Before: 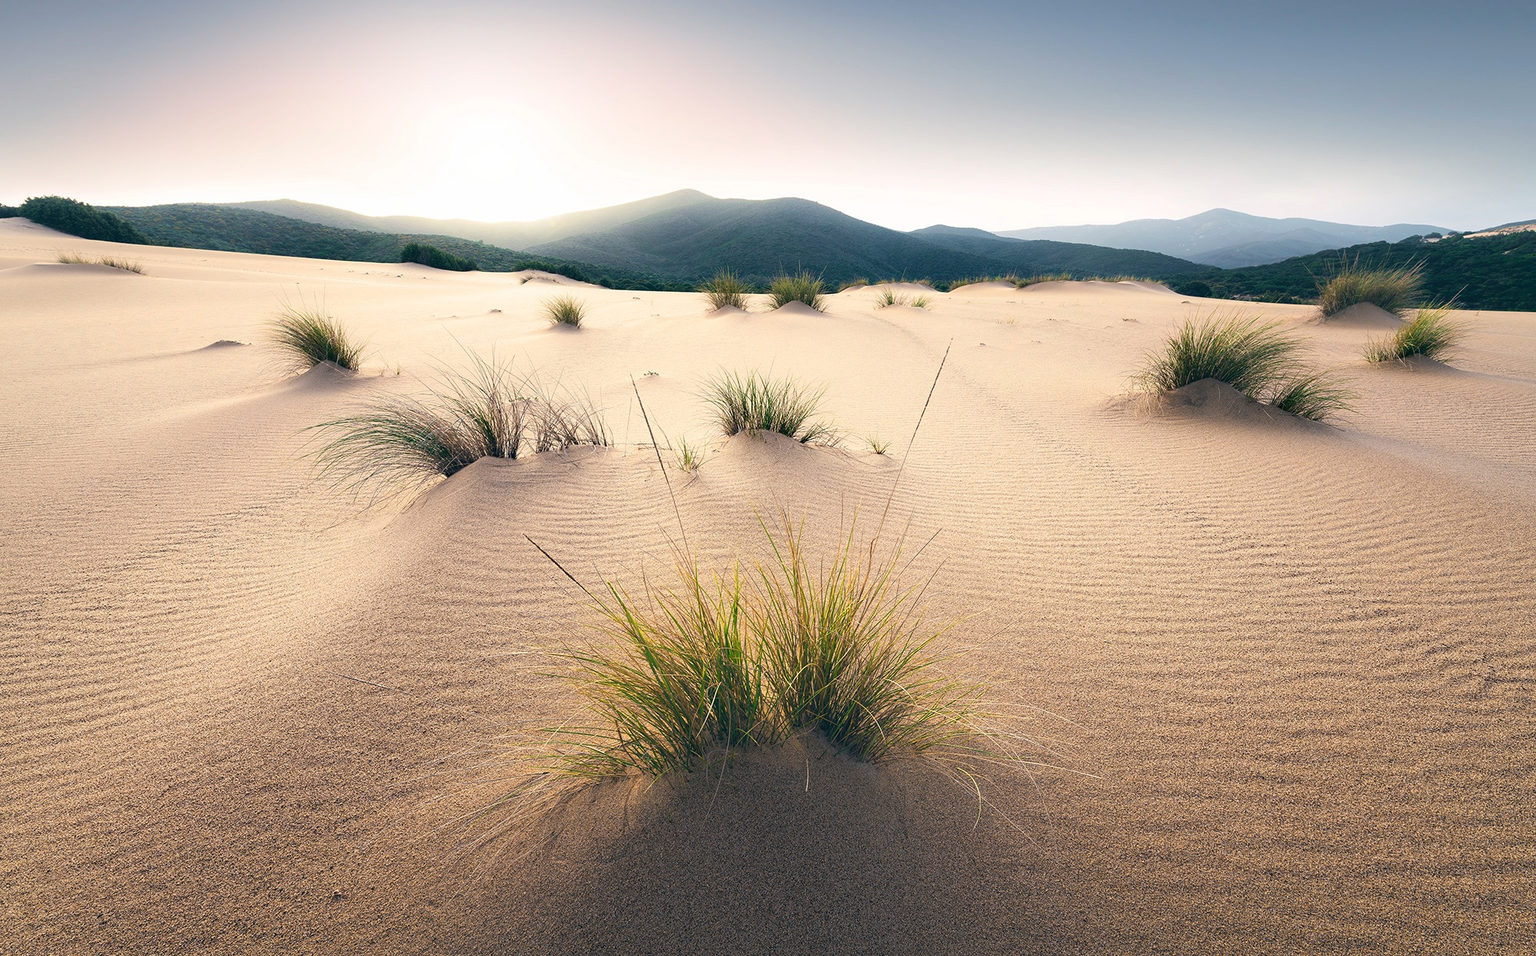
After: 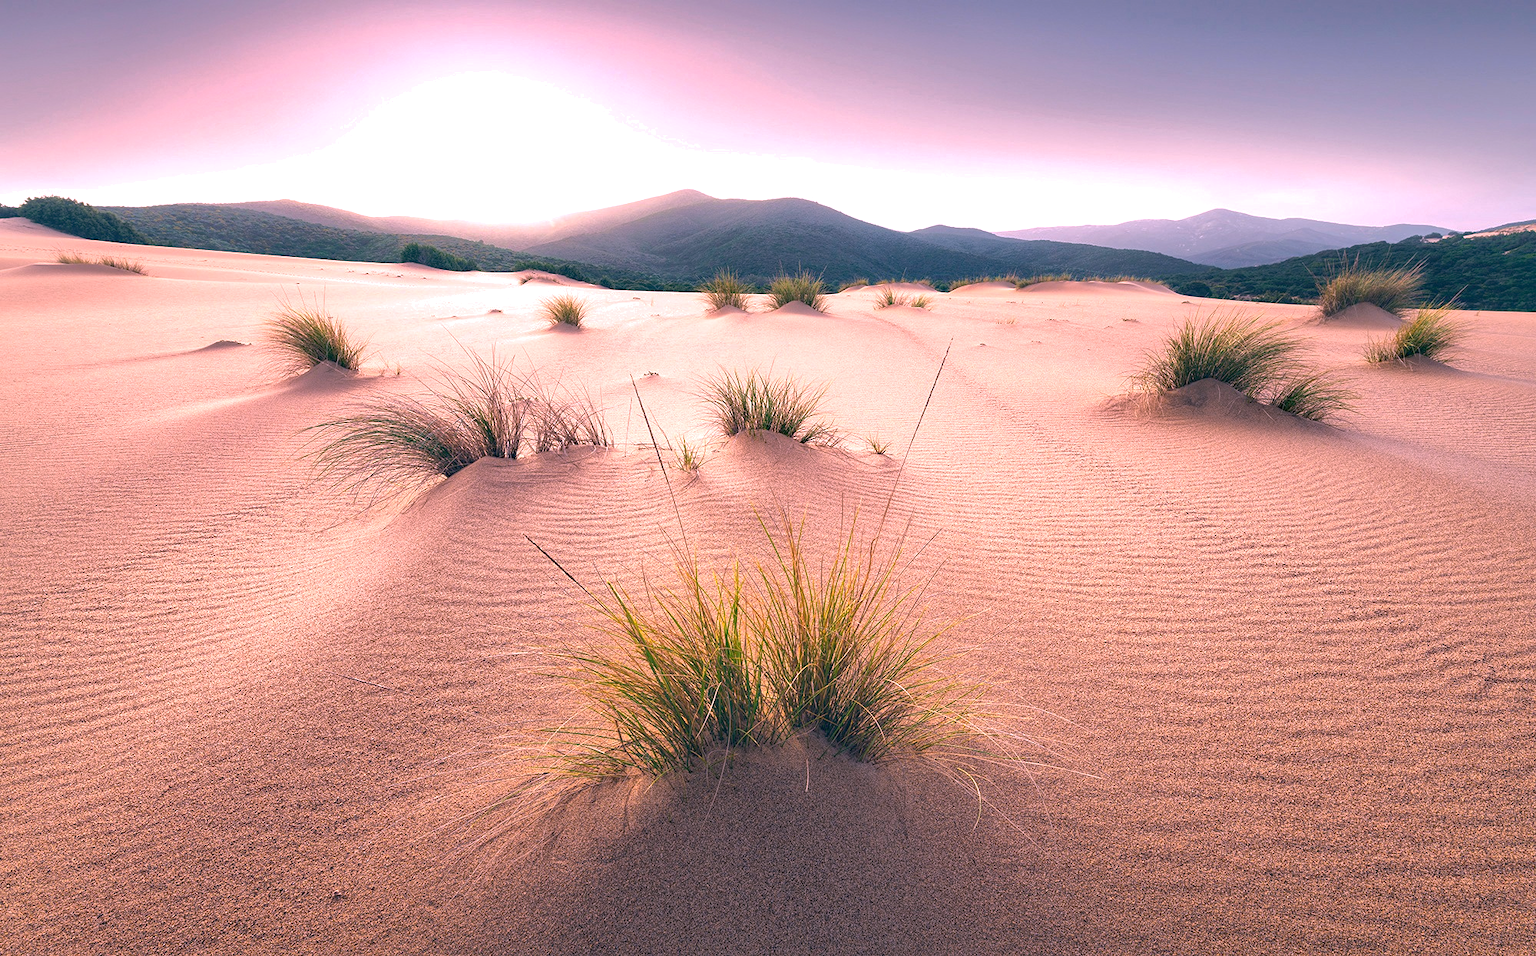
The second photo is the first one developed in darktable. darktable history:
shadows and highlights: on, module defaults
white balance: red 1.188, blue 1.11
local contrast: highlights 99%, shadows 86%, detail 160%, midtone range 0.2
